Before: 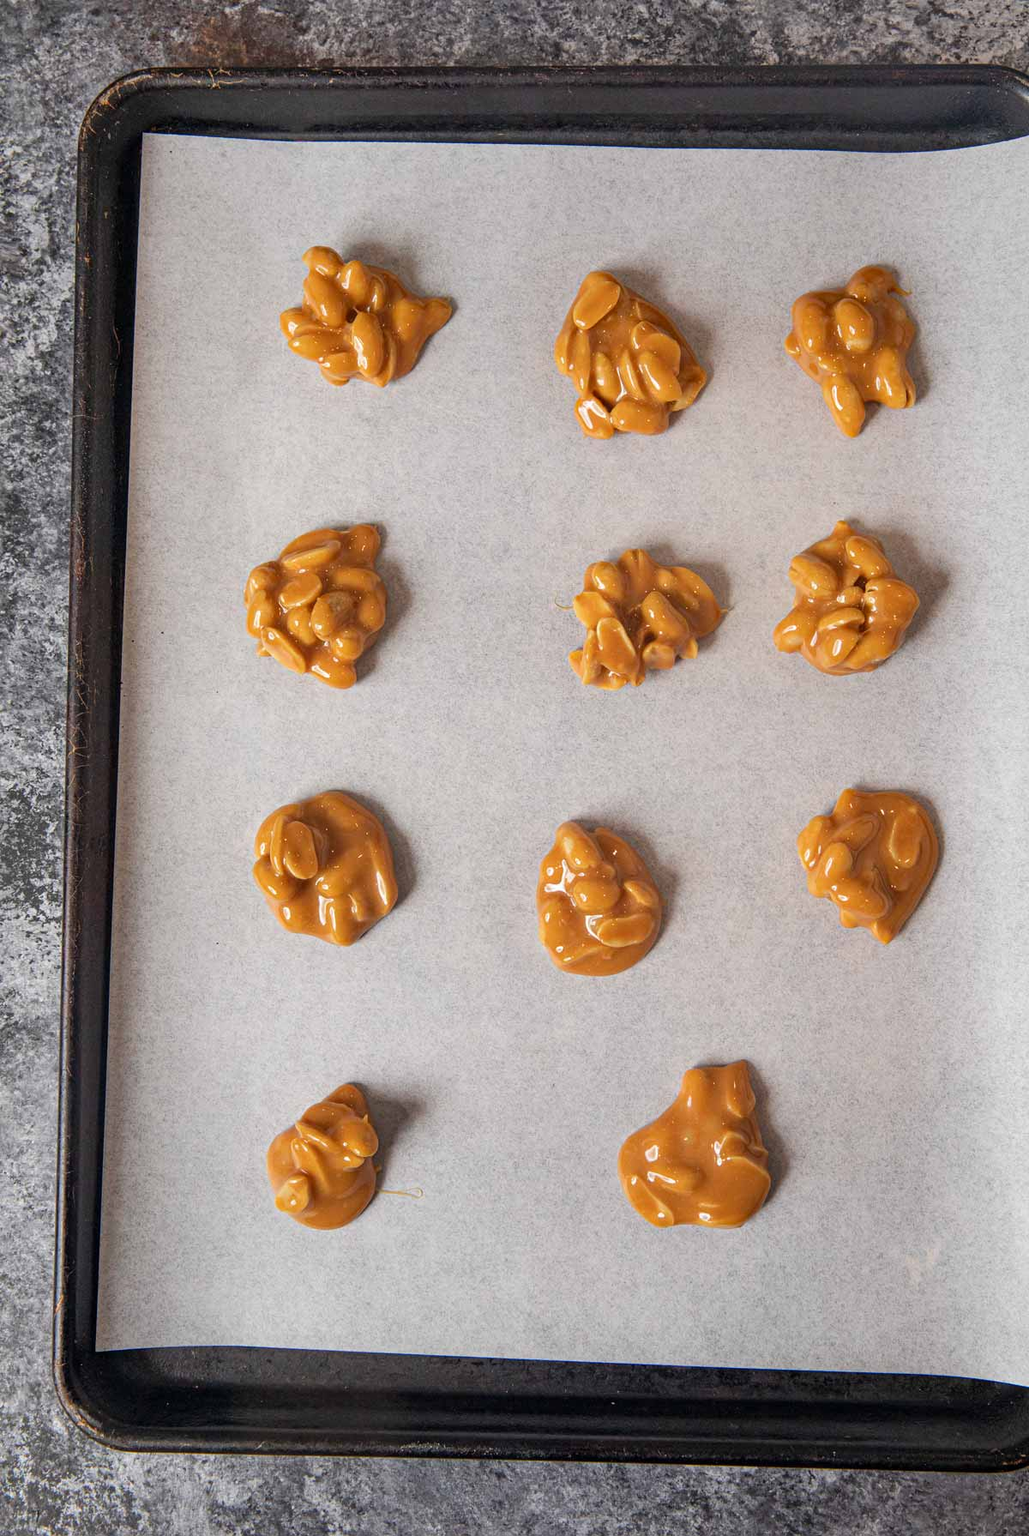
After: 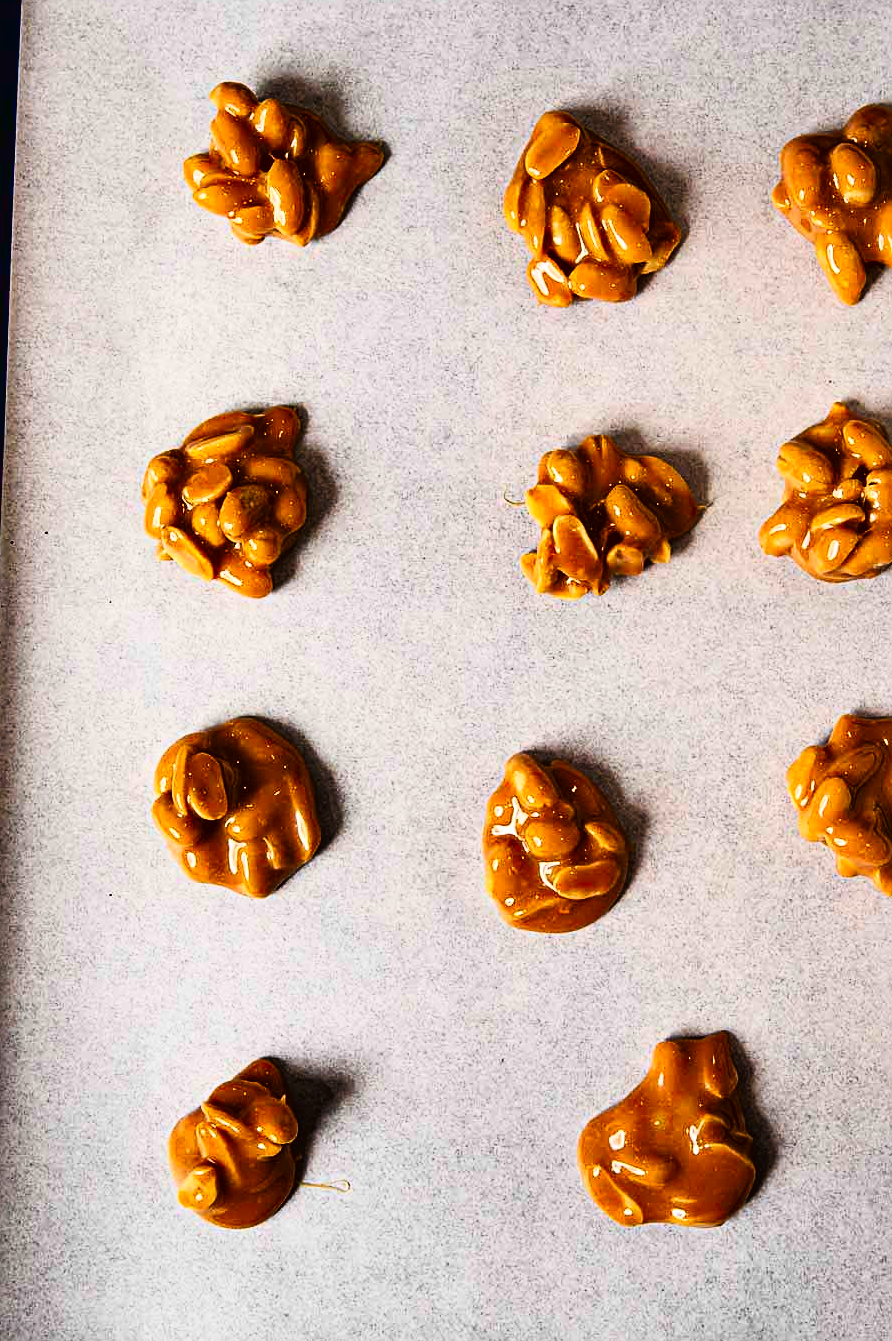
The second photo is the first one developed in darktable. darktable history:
contrast brightness saturation: contrast 0.223, brightness -0.195, saturation 0.241
shadows and highlights: low approximation 0.01, soften with gaussian
sharpen: amount 0.499
tone curve: curves: ch0 [(0, 0.016) (0.11, 0.039) (0.259, 0.235) (0.383, 0.437) (0.499, 0.597) (0.733, 0.867) (0.843, 0.948) (1, 1)], color space Lab, linked channels, preserve colors none
crop and rotate: left 11.924%, top 11.455%, right 13.682%, bottom 13.656%
